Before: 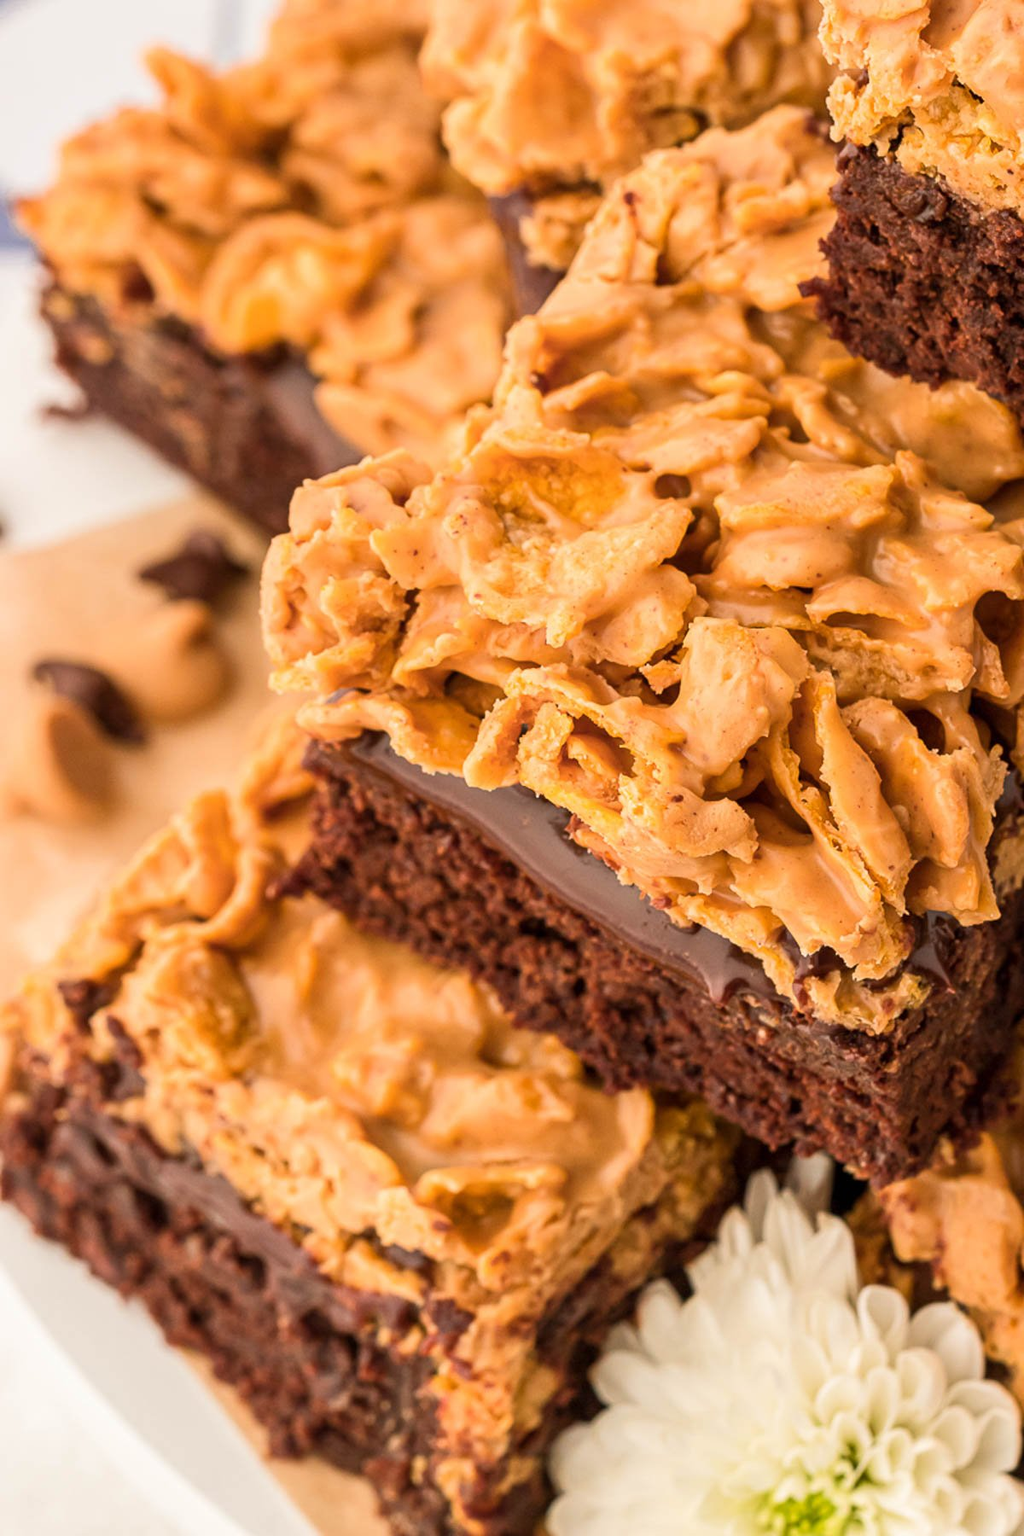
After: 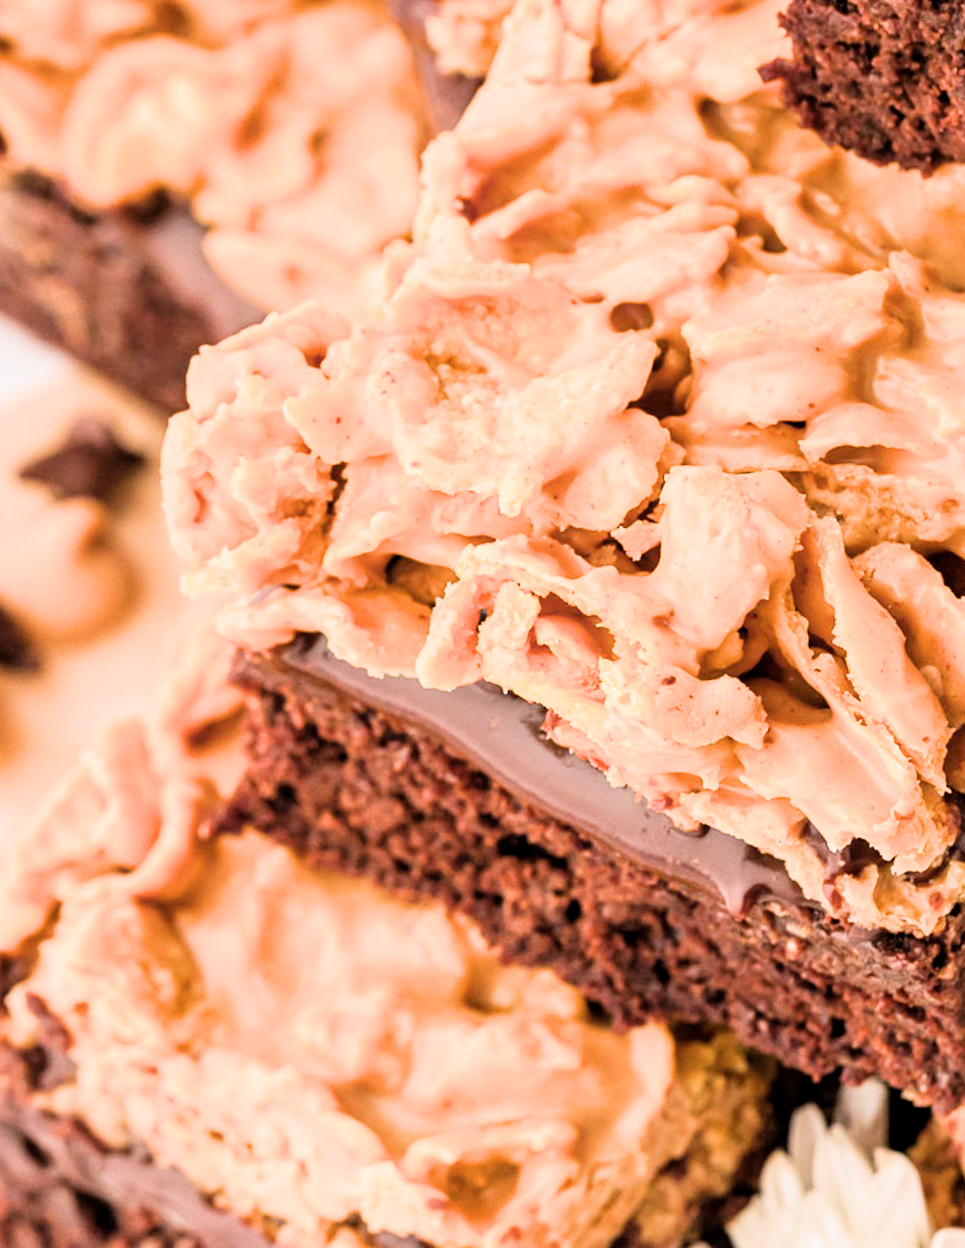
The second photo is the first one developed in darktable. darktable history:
crop: left 11.225%, top 5.381%, right 9.565%, bottom 10.314%
color calibration: illuminant as shot in camera, x 0.358, y 0.373, temperature 4628.91 K
filmic rgb: black relative exposure -5 EV, hardness 2.88, contrast 1.3
rotate and perspective: rotation -5°, crop left 0.05, crop right 0.952, crop top 0.11, crop bottom 0.89
exposure: black level correction 0, exposure 1.125 EV, compensate exposure bias true, compensate highlight preservation false
